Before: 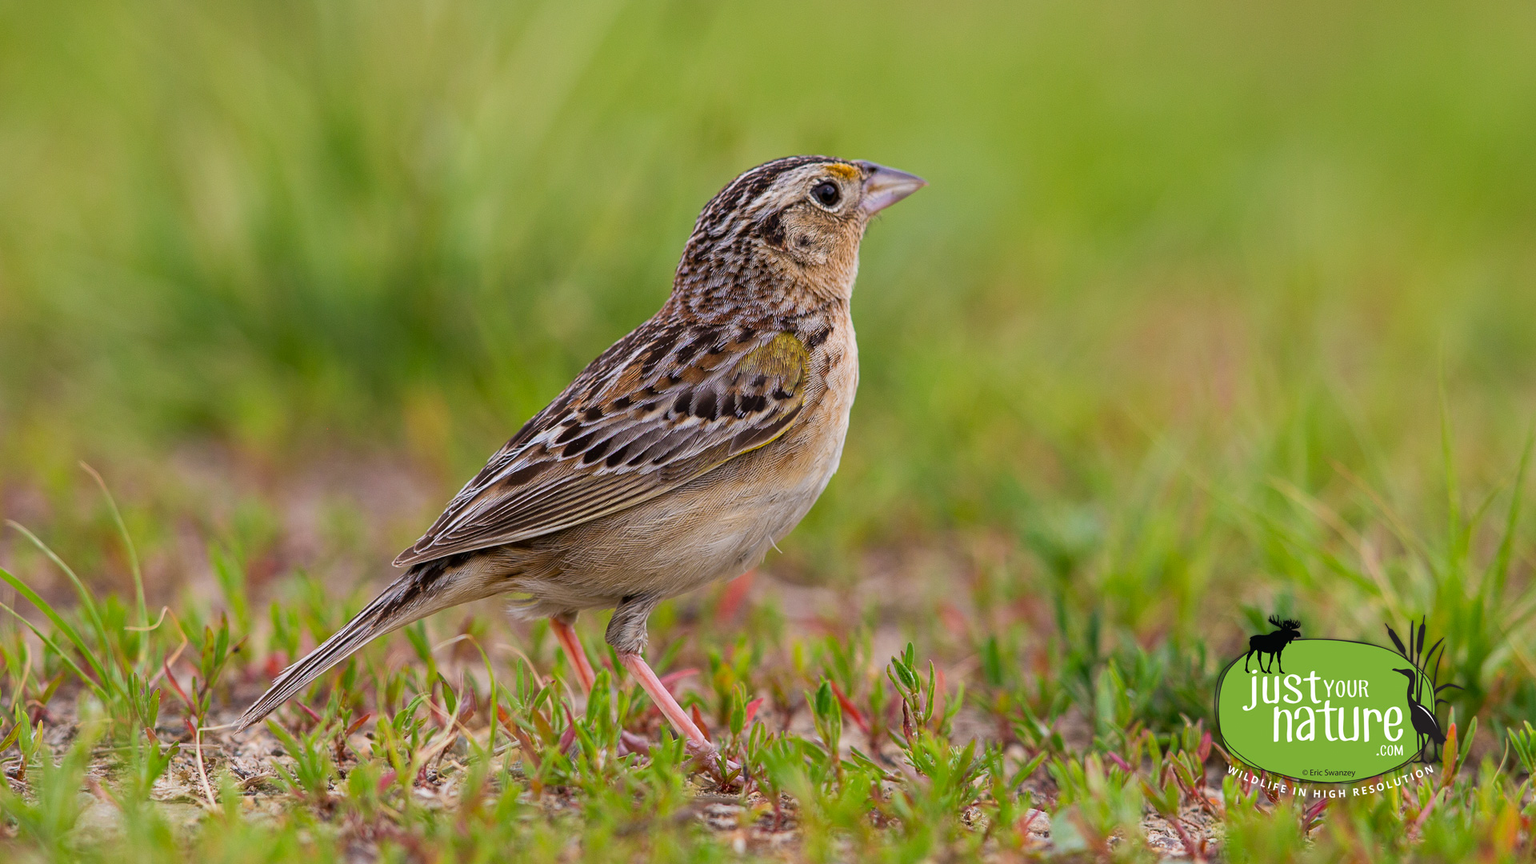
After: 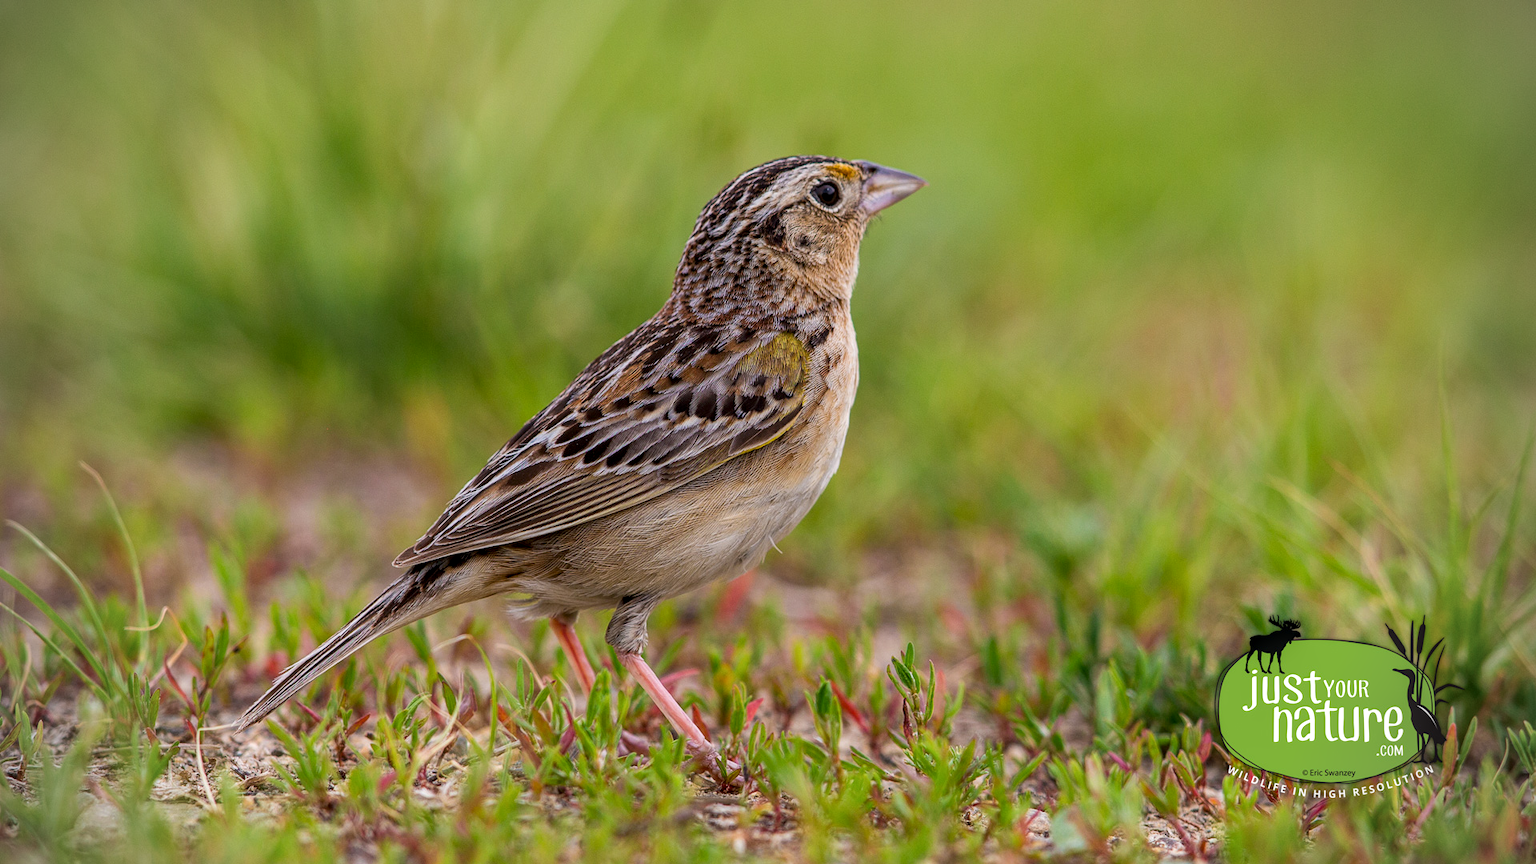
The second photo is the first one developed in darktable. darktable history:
local contrast: on, module defaults
vignetting: on, module defaults
